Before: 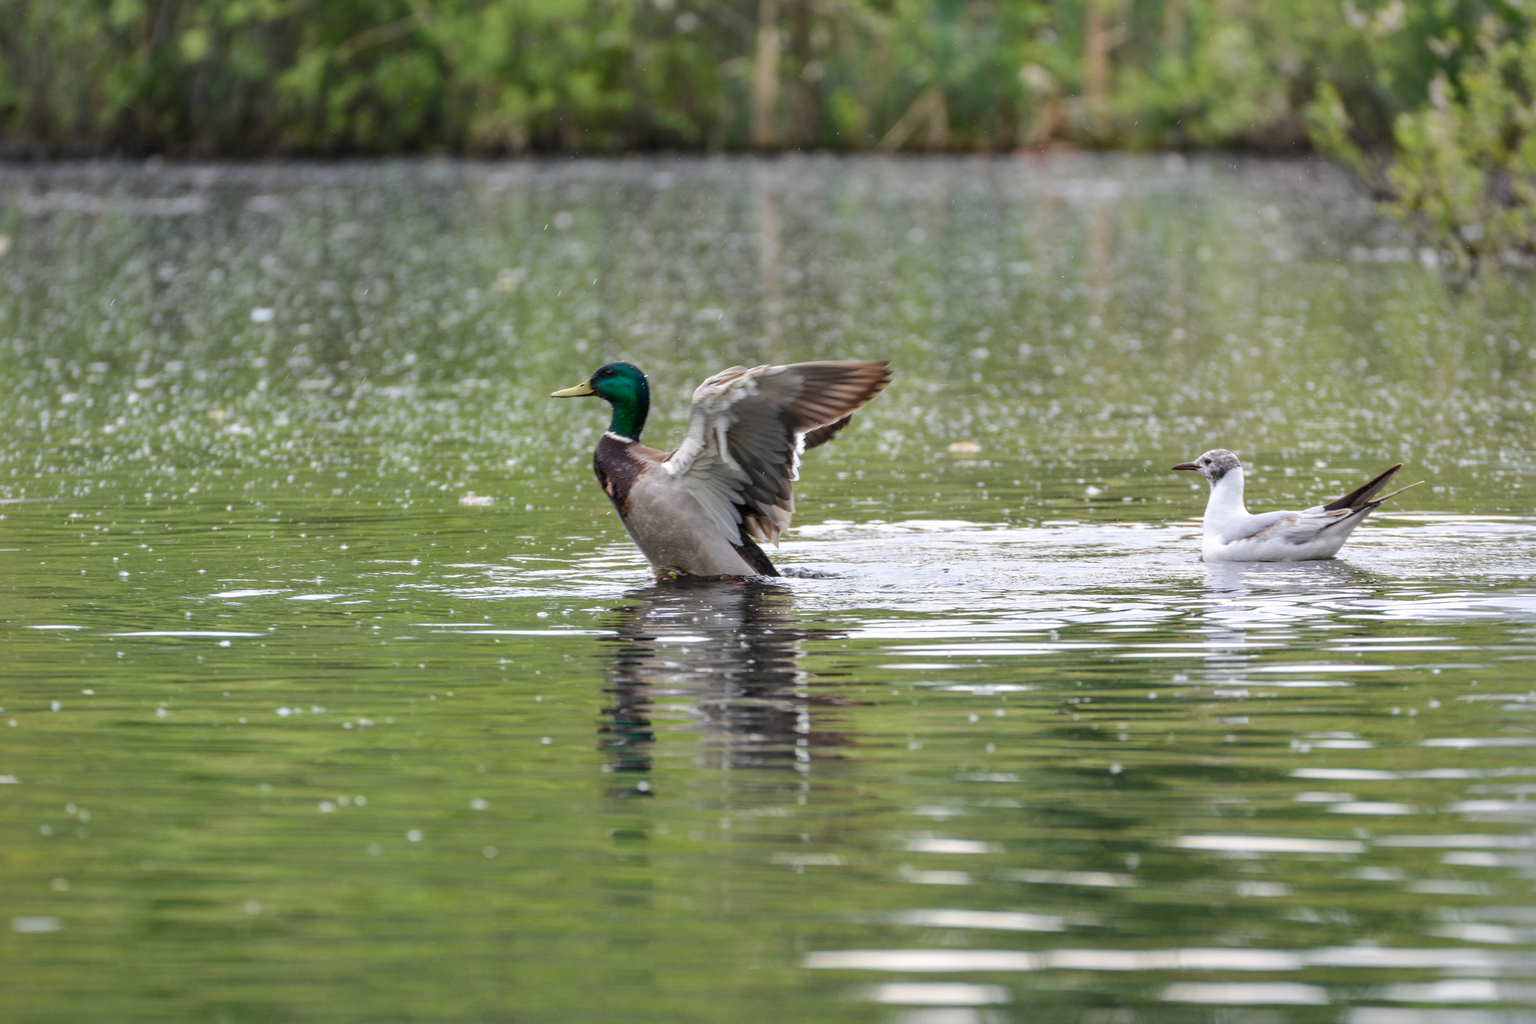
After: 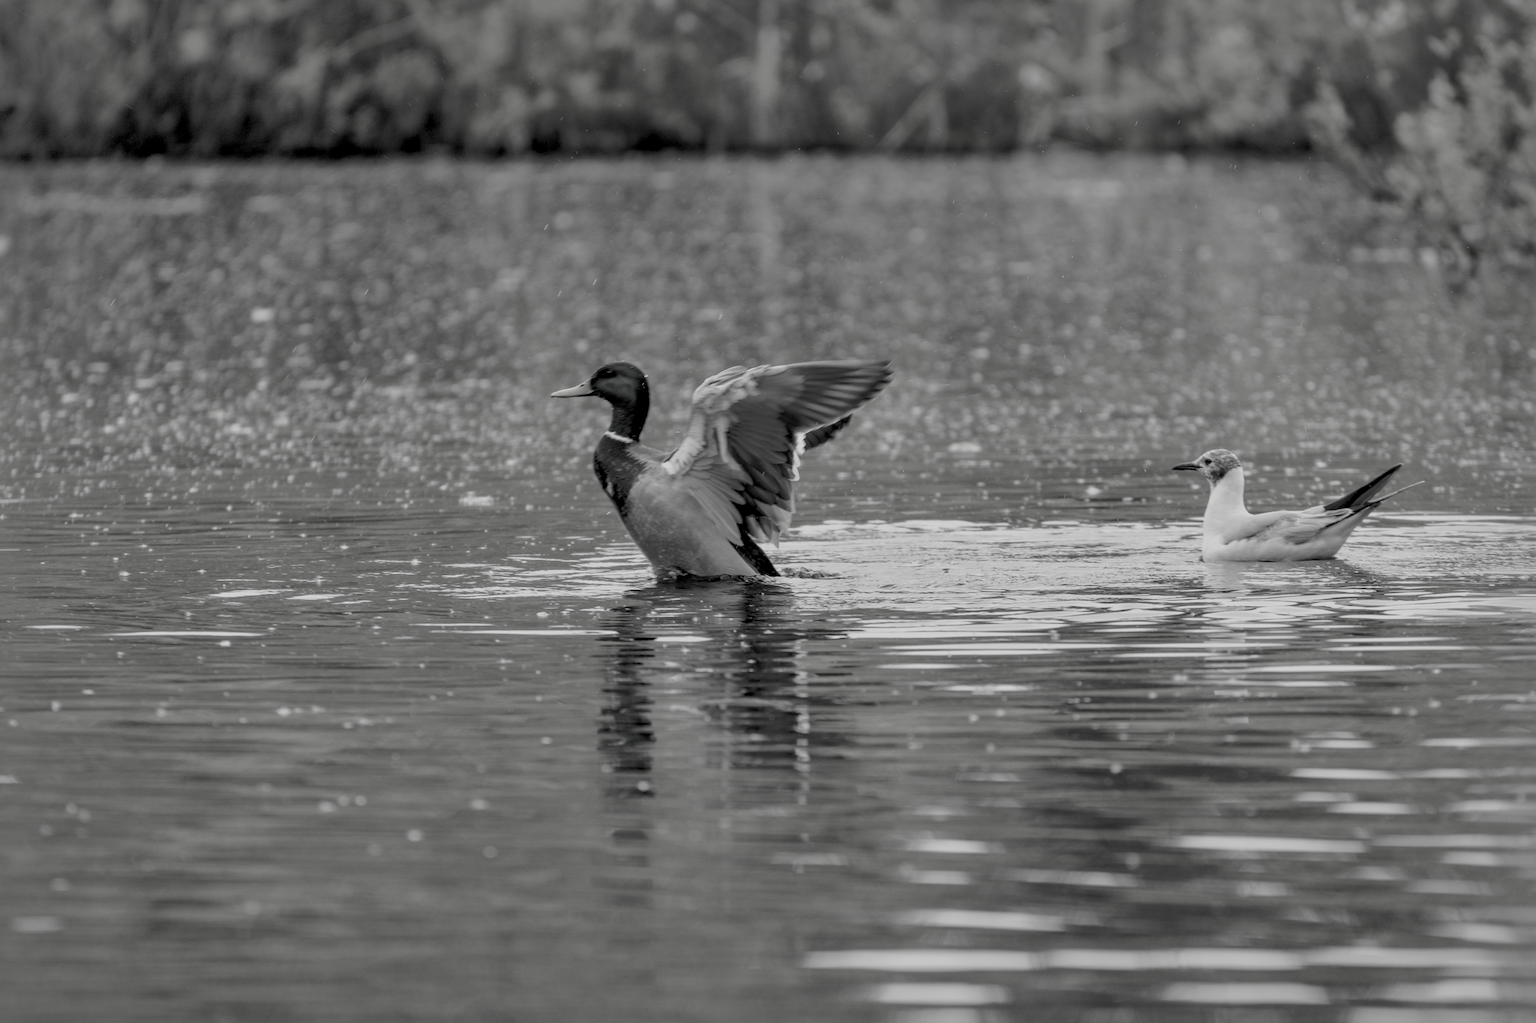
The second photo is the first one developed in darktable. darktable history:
contrast brightness saturation: saturation -0.984
shadows and highlights: shadows 58.43, highlights -59.74
color balance rgb: global offset › chroma 0.102%, global offset › hue 253.56°, perceptual saturation grading › global saturation 20%, perceptual saturation grading › highlights -14.246%, perceptual saturation grading › shadows 50.193%, global vibrance 25.005%
exposure: black level correction 0.011, exposure -0.474 EV, compensate exposure bias true, compensate highlight preservation false
